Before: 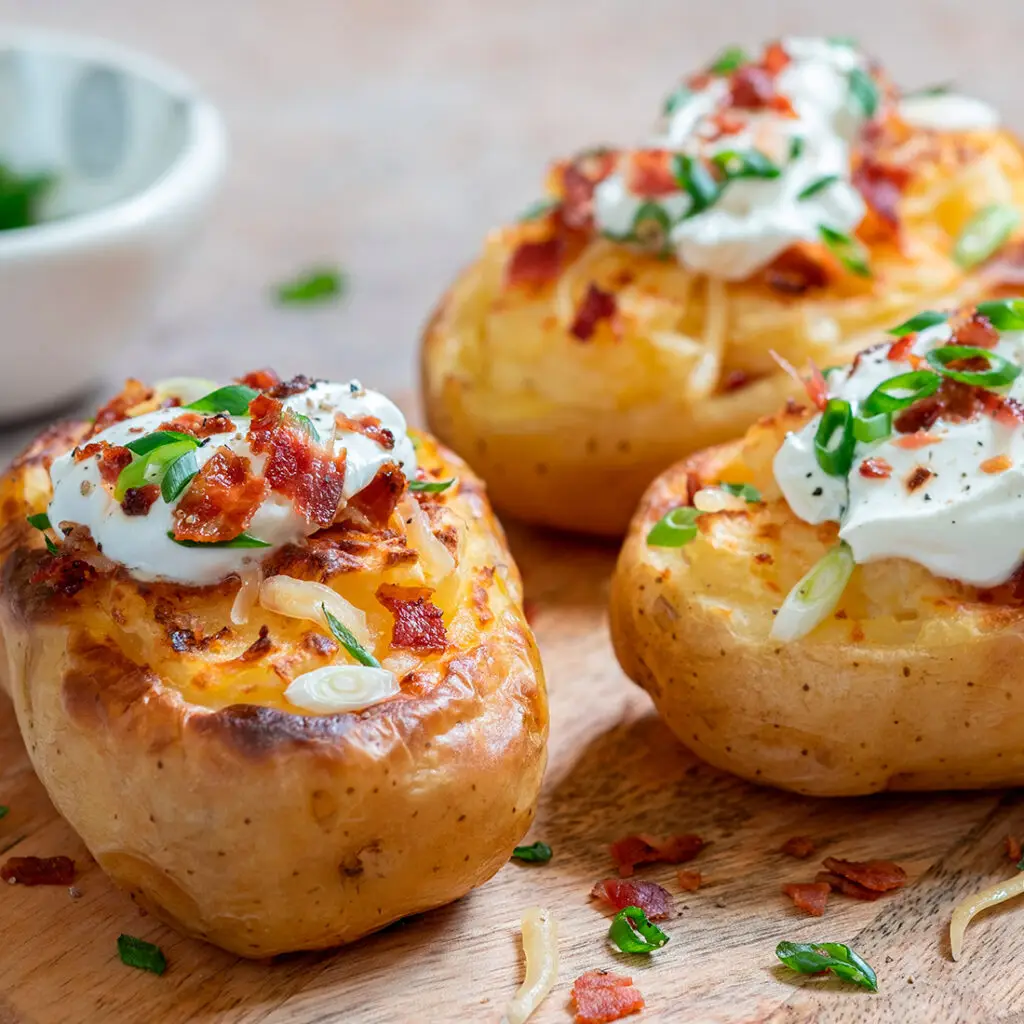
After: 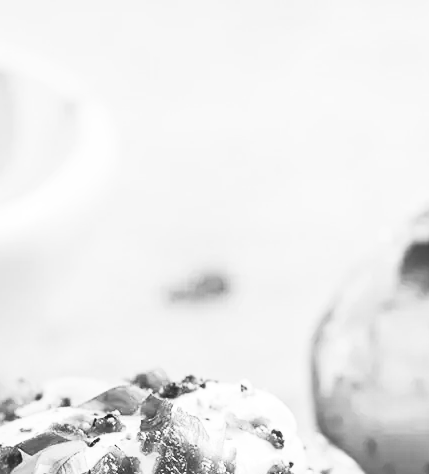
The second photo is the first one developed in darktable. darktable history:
crop and rotate: left 10.817%, top 0.062%, right 47.194%, bottom 53.626%
contrast brightness saturation: contrast 0.53, brightness 0.47, saturation -1
